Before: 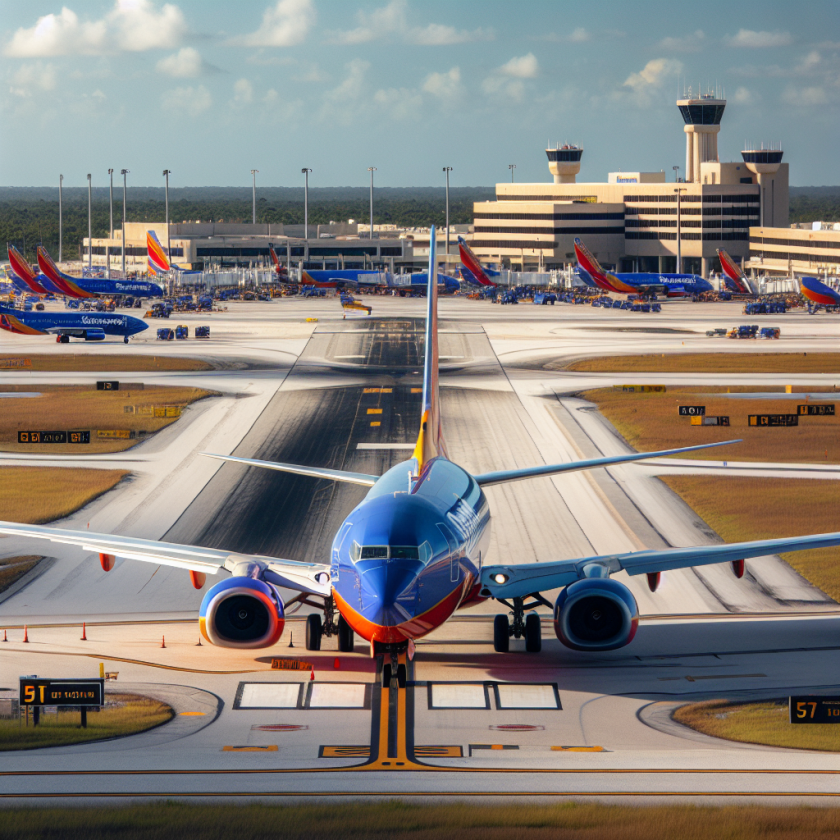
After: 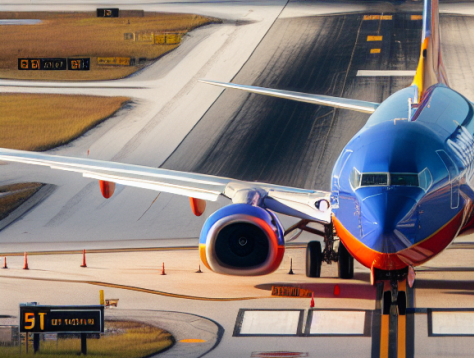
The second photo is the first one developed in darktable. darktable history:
crop: top 44.512%, right 43.537%, bottom 12.802%
